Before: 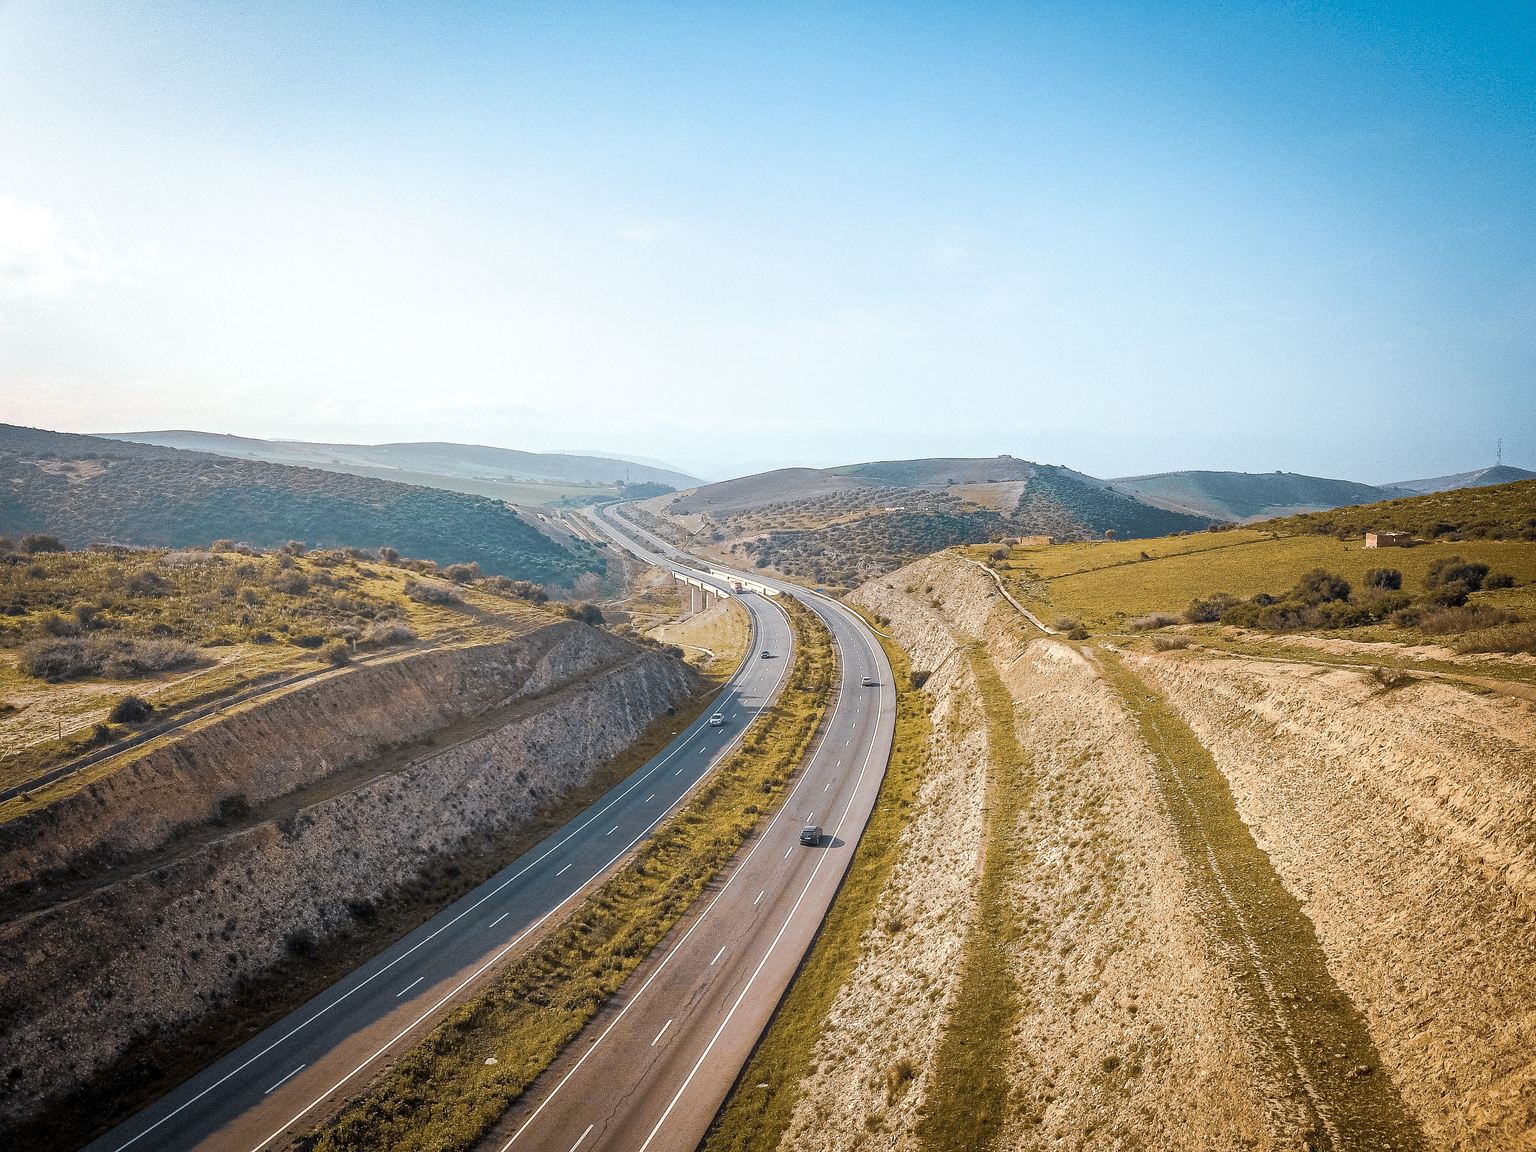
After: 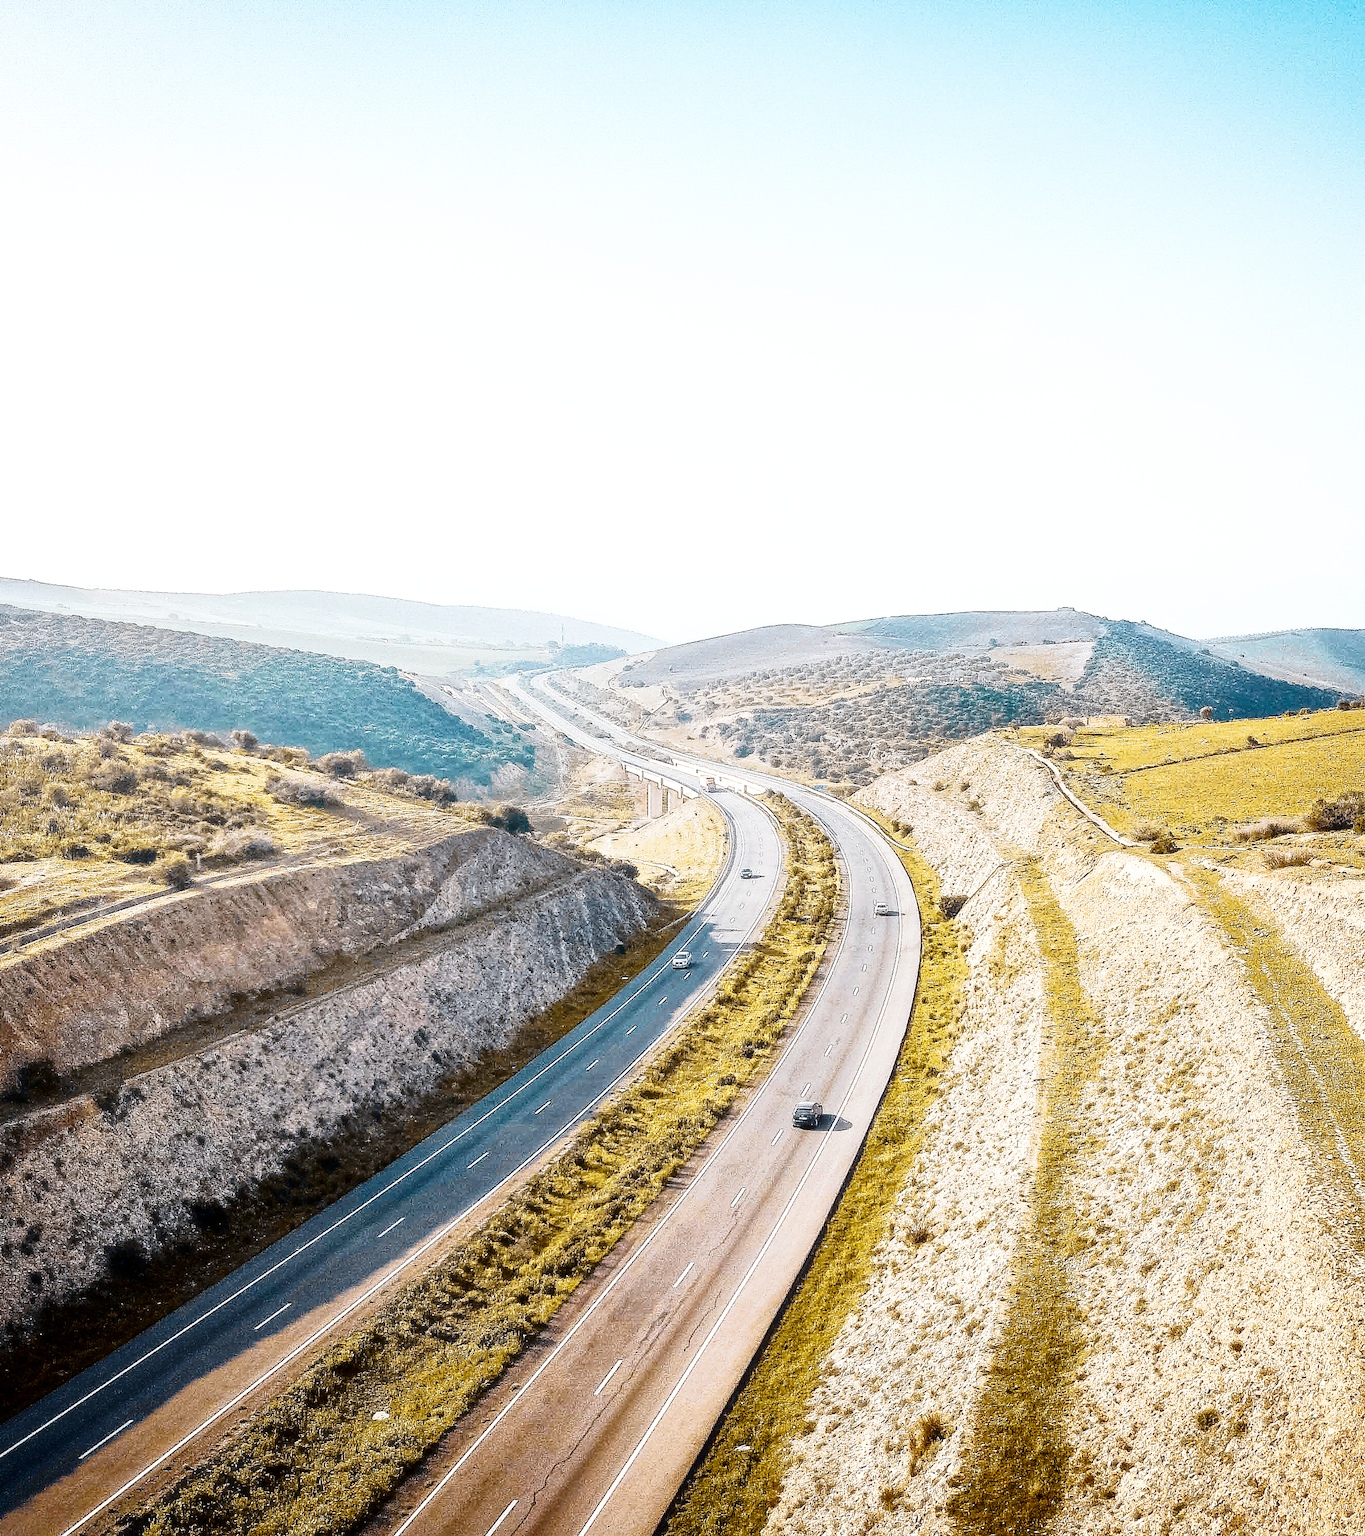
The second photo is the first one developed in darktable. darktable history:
crop and rotate: left 13.409%, right 19.924%
haze removal: strength -0.09, distance 0.358, compatibility mode true, adaptive false
base curve: curves: ch0 [(0, 0.003) (0.001, 0.002) (0.006, 0.004) (0.02, 0.022) (0.048, 0.086) (0.094, 0.234) (0.162, 0.431) (0.258, 0.629) (0.385, 0.8) (0.548, 0.918) (0.751, 0.988) (1, 1)], preserve colors none
contrast brightness saturation: contrast 0.1, brightness -0.26, saturation 0.14
